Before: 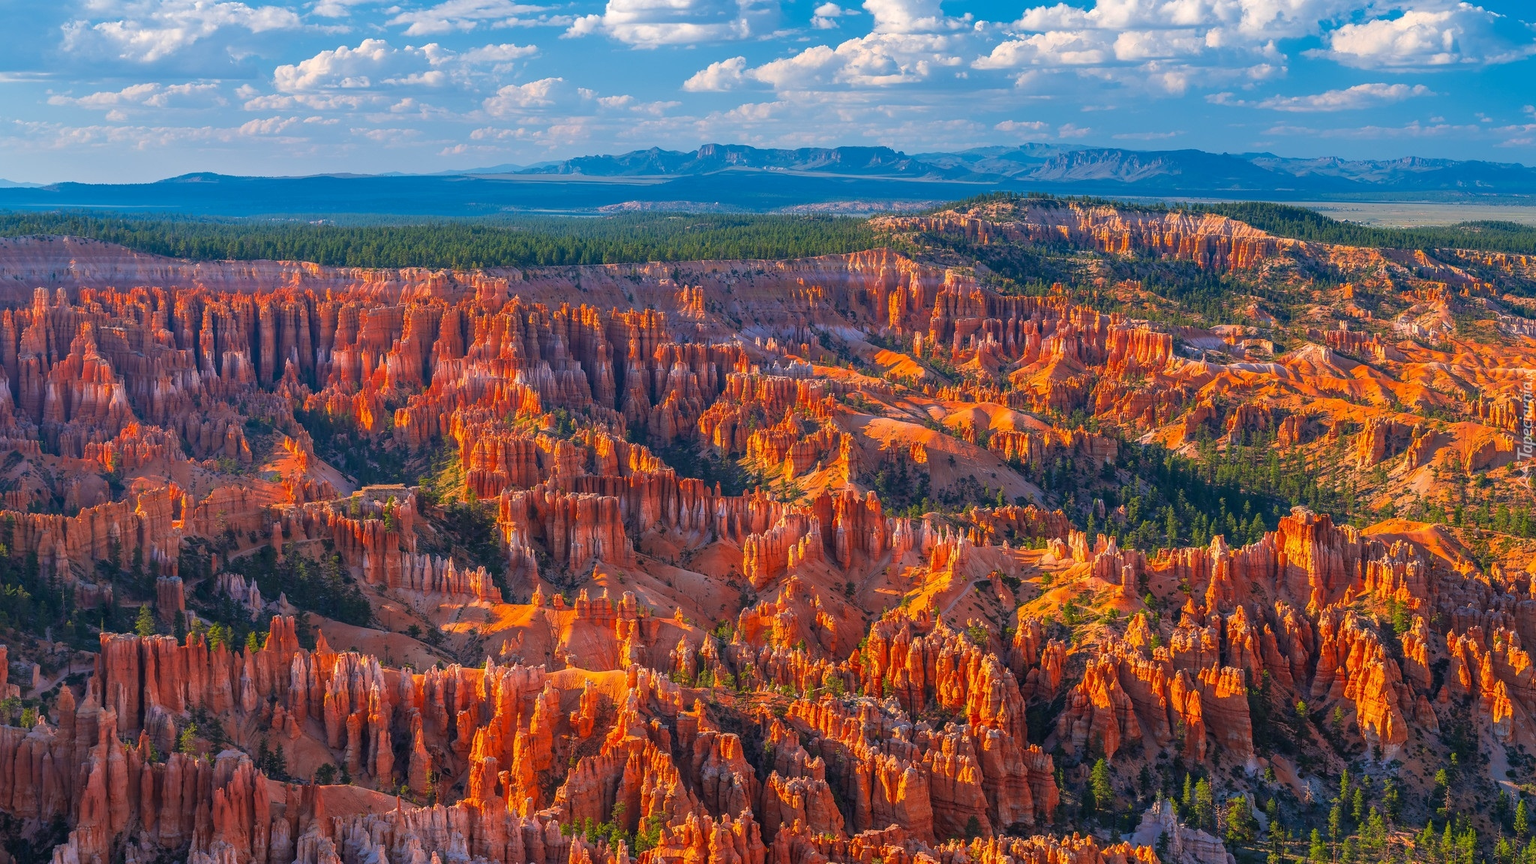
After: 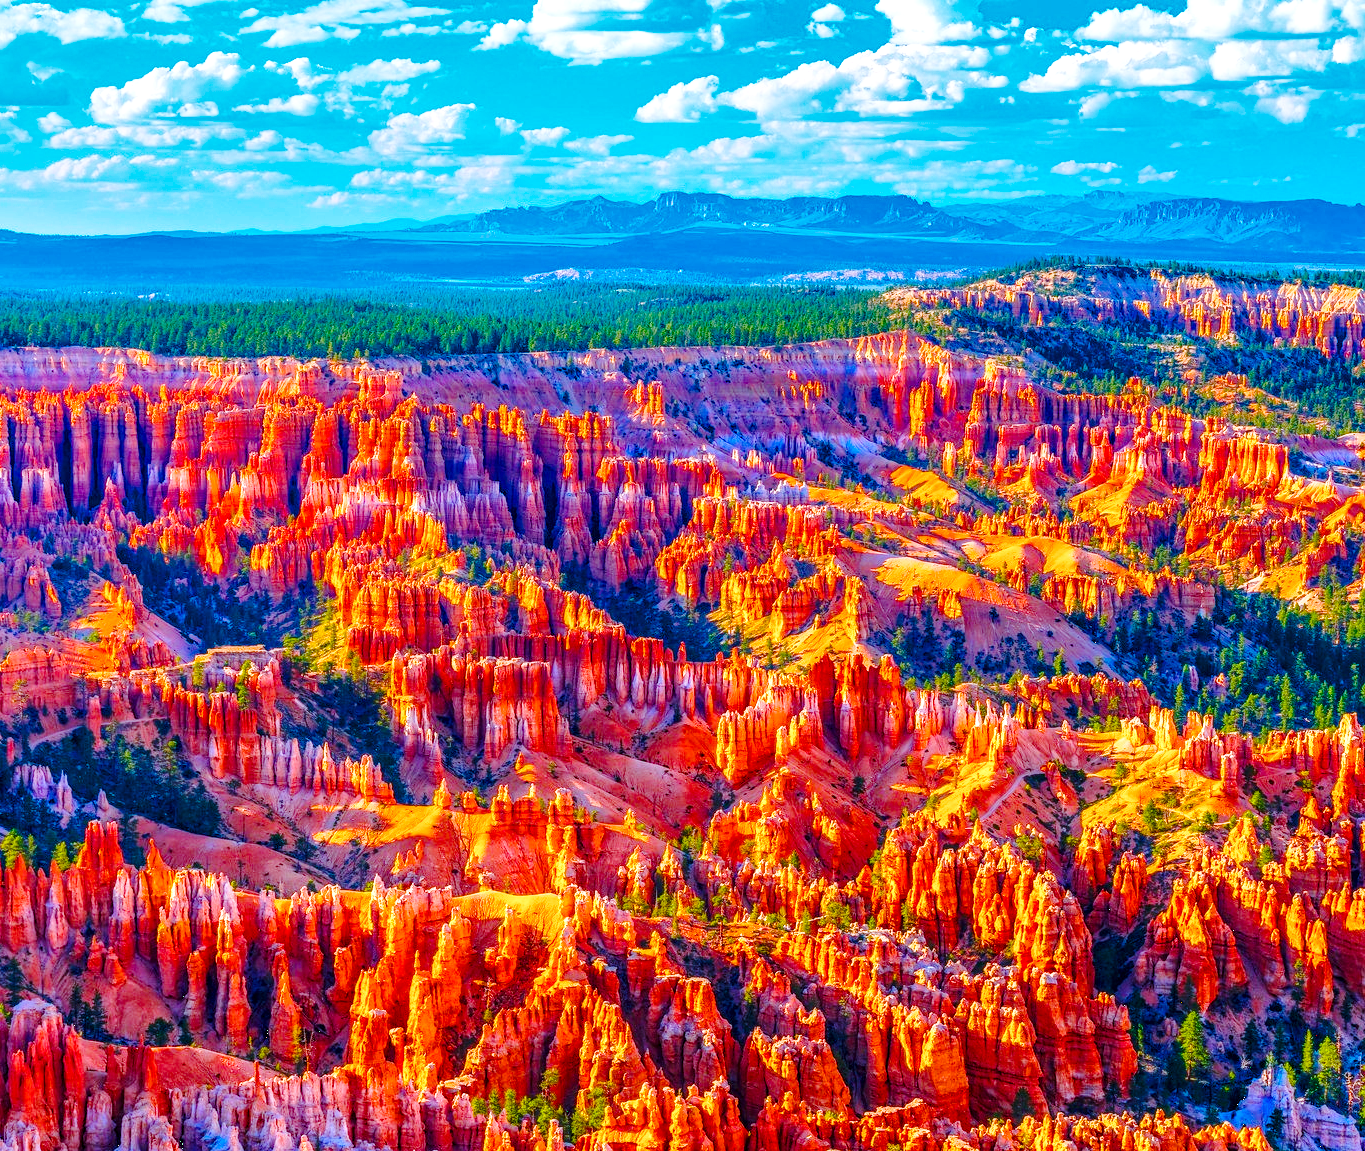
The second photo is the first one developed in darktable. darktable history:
crop and rotate: left 13.458%, right 19.882%
base curve: curves: ch0 [(0, 0) (0.028, 0.03) (0.121, 0.232) (0.46, 0.748) (0.859, 0.968) (1, 1)], preserve colors none
exposure: exposure 0.197 EV, compensate highlight preservation false
color balance rgb: linear chroma grading › global chroma 33.08%, perceptual saturation grading › global saturation 25.028%, perceptual saturation grading › highlights -50.262%, perceptual saturation grading › shadows 31.106%, global vibrance 39.424%
local contrast: on, module defaults
shadows and highlights: soften with gaussian
haze removal: compatibility mode true, adaptive false
color calibration: illuminant F (fluorescent), F source F9 (Cool White Deluxe 4150 K) – high CRI, x 0.374, y 0.373, temperature 4157.2 K, clip negative RGB from gamut false
